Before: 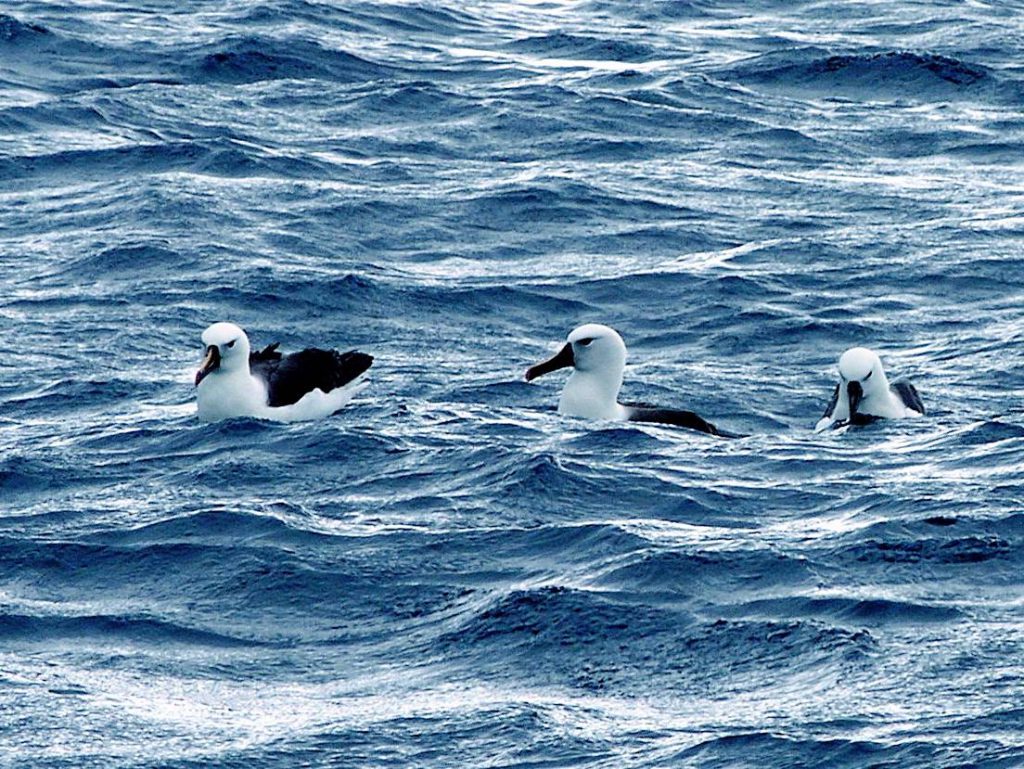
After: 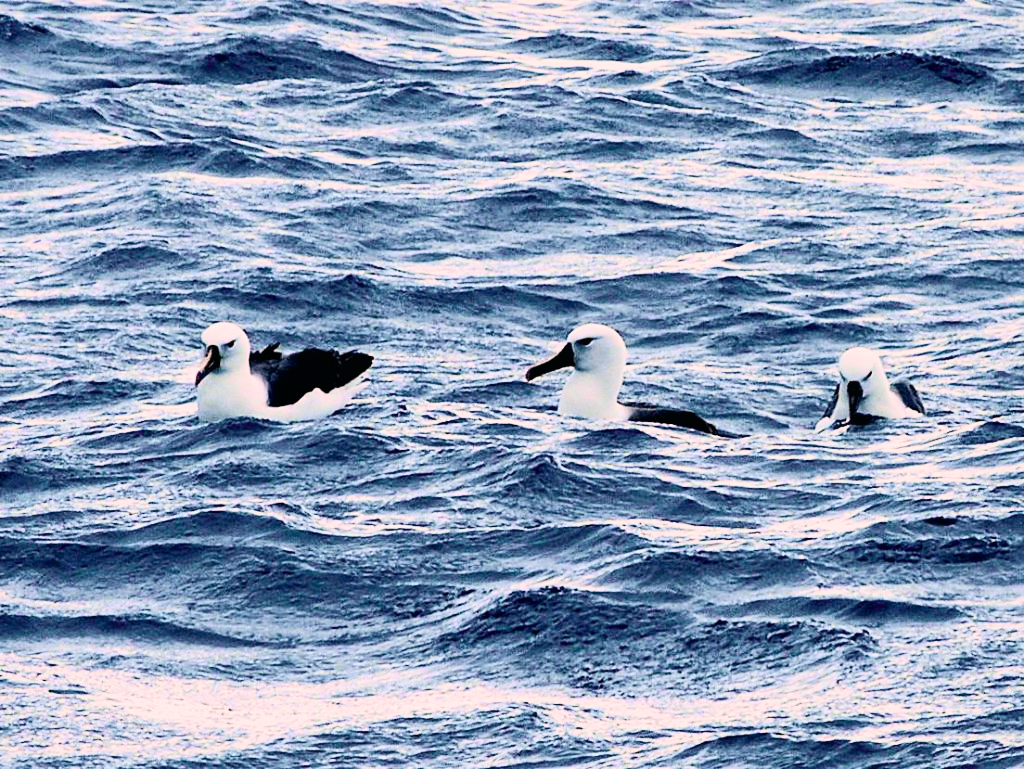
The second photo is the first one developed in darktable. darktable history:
color correction: highlights a* 12.23, highlights b* 5.41
local contrast: mode bilateral grid, contrast 20, coarseness 50, detail 120%, midtone range 0.2
tone curve: curves: ch0 [(0, 0.015) (0.037, 0.022) (0.131, 0.116) (0.316, 0.345) (0.49, 0.615) (0.677, 0.82) (0.813, 0.891) (1, 0.955)]; ch1 [(0, 0) (0.366, 0.367) (0.475, 0.462) (0.494, 0.496) (0.504, 0.497) (0.554, 0.571) (0.618, 0.668) (1, 1)]; ch2 [(0, 0) (0.333, 0.346) (0.375, 0.375) (0.435, 0.424) (0.476, 0.492) (0.502, 0.499) (0.525, 0.522) (0.558, 0.575) (0.614, 0.656) (1, 1)], color space Lab, independent channels, preserve colors none
